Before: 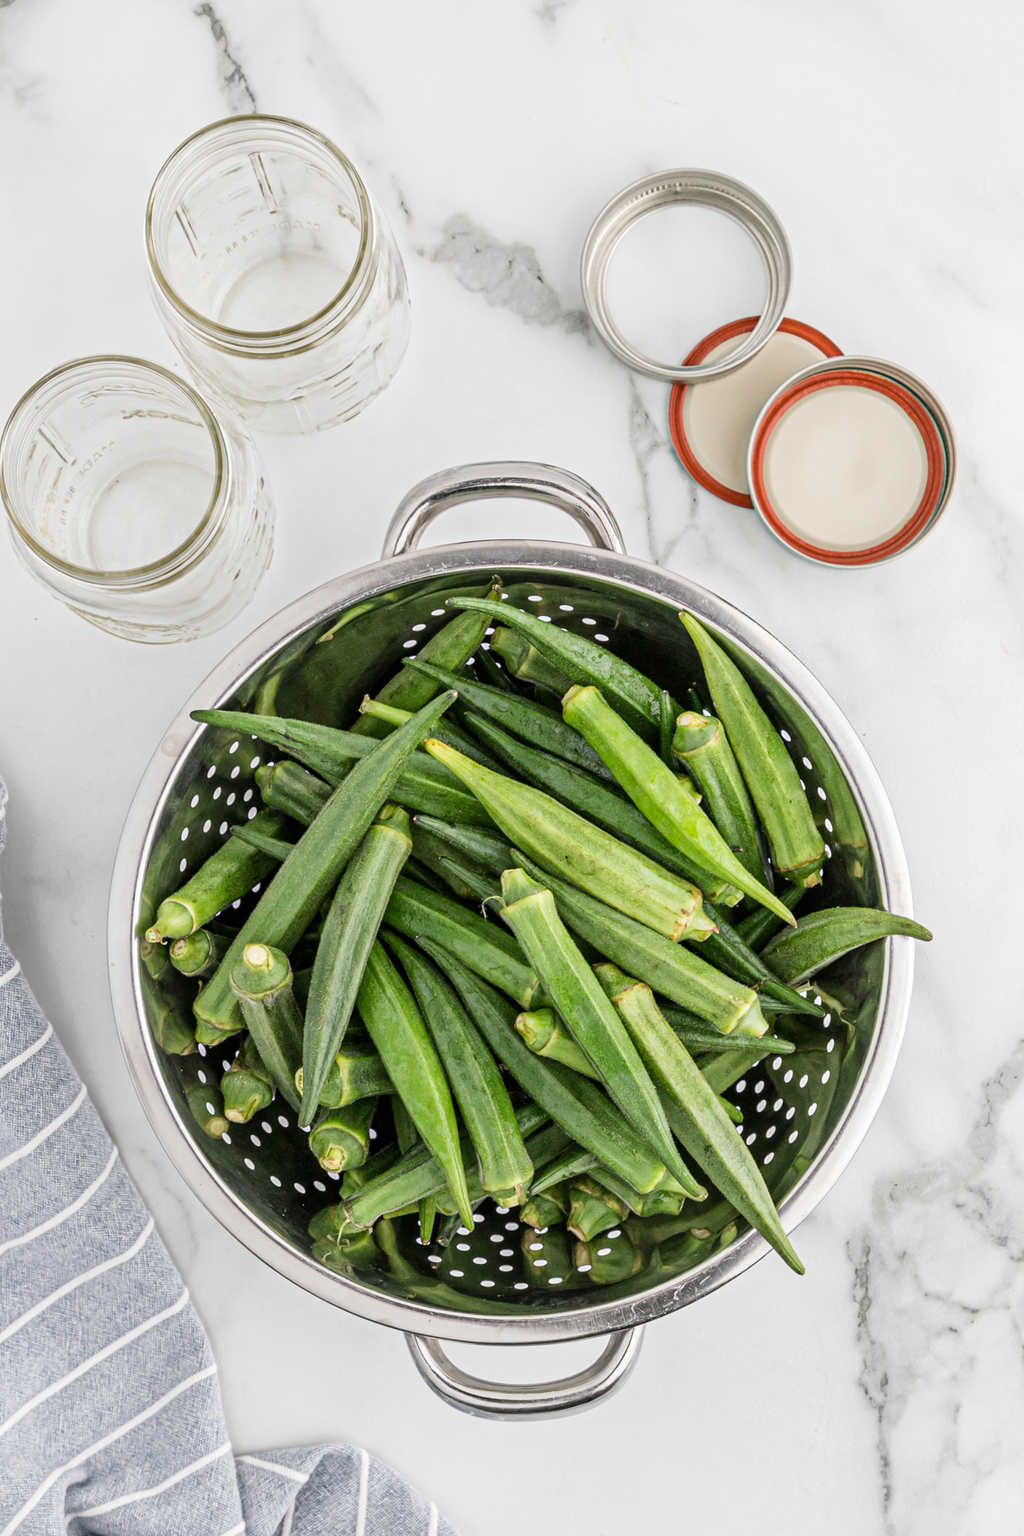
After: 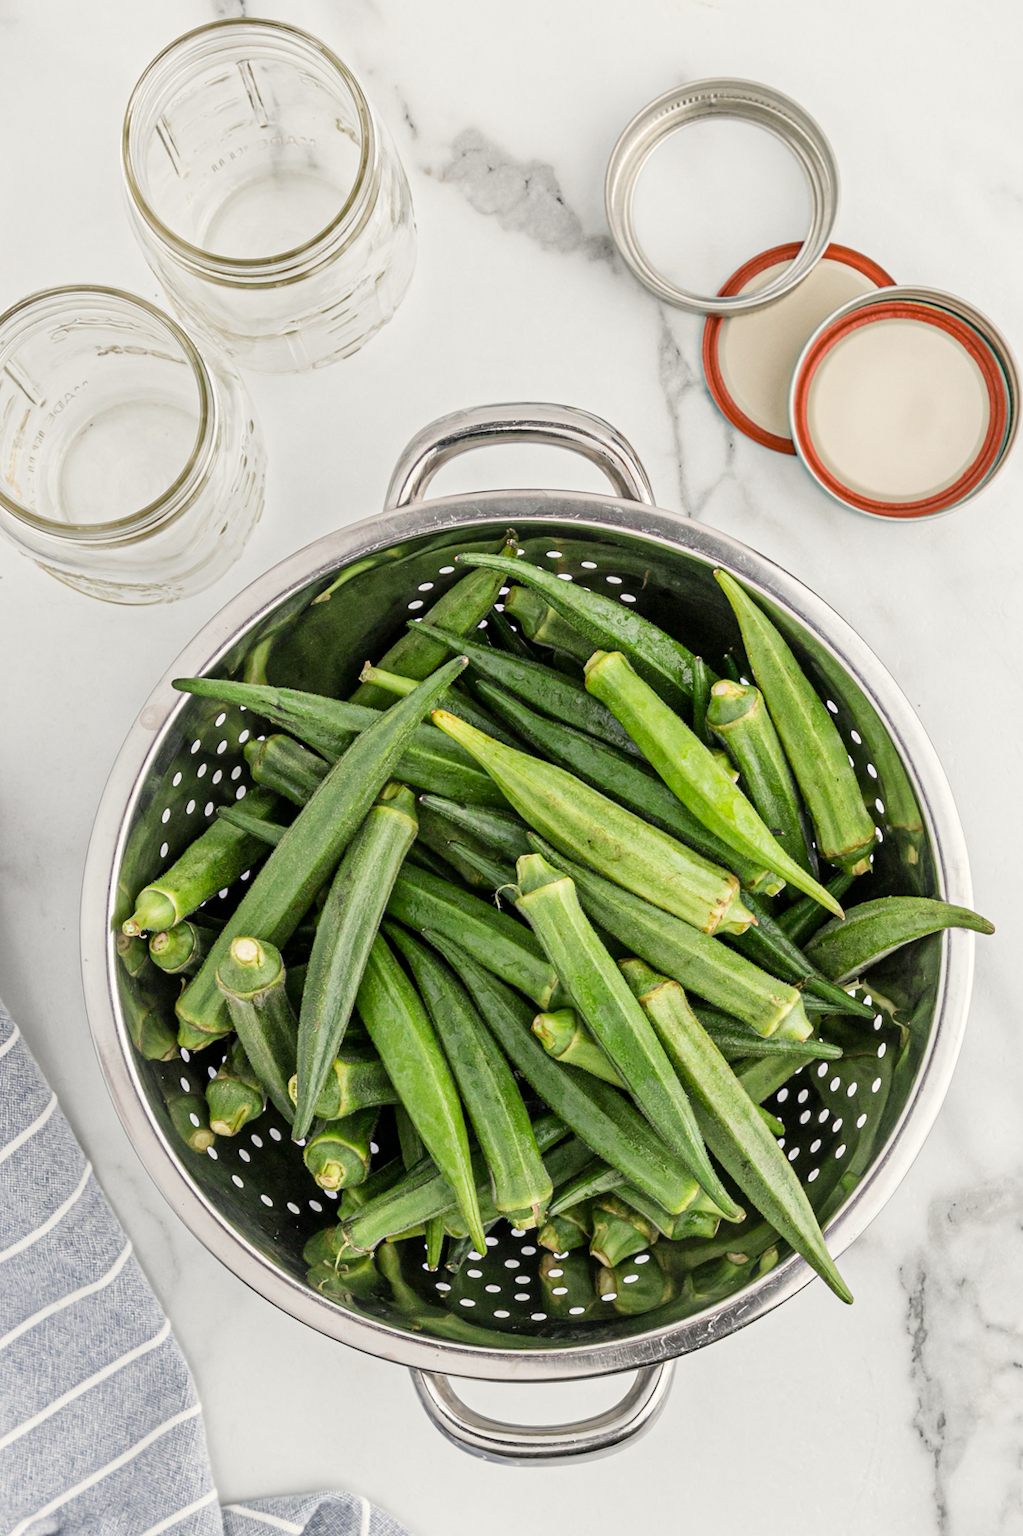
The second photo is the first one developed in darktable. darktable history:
crop: left 3.442%, top 6.406%, right 6.376%, bottom 3.339%
color correction: highlights b* 2.93
